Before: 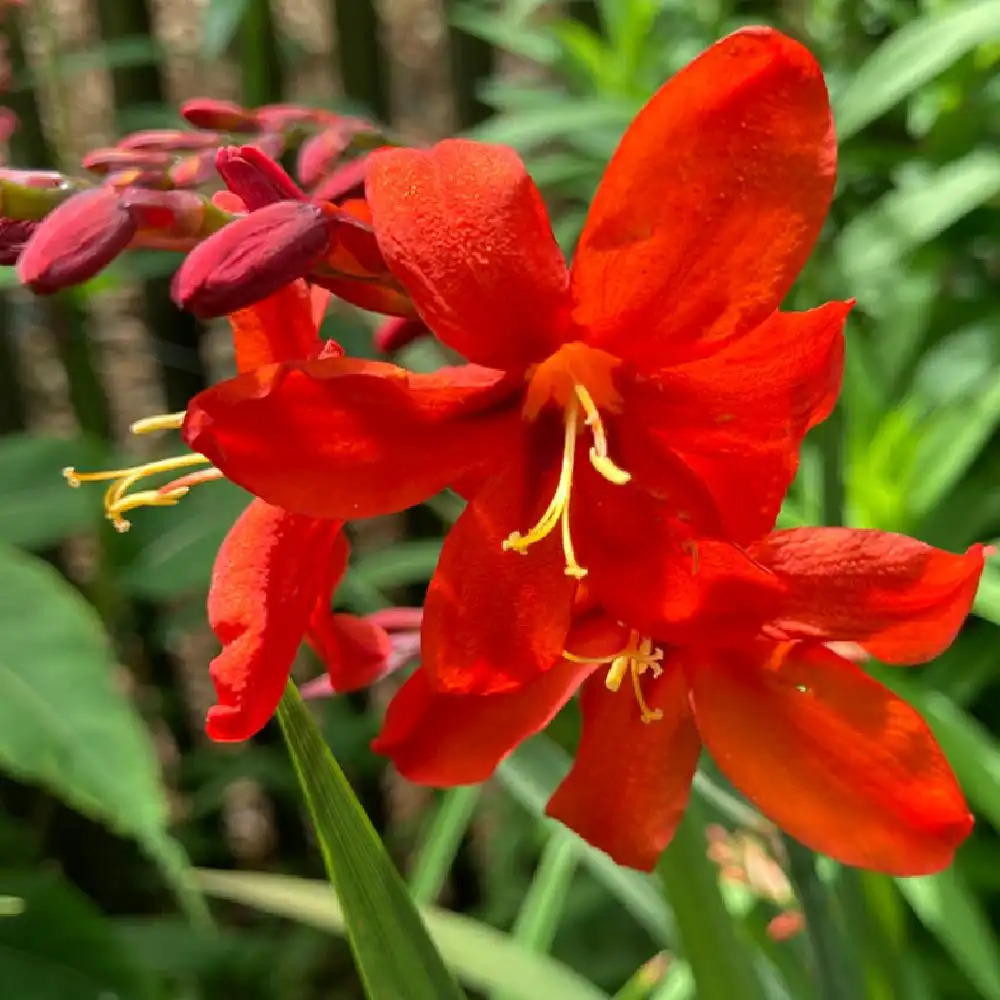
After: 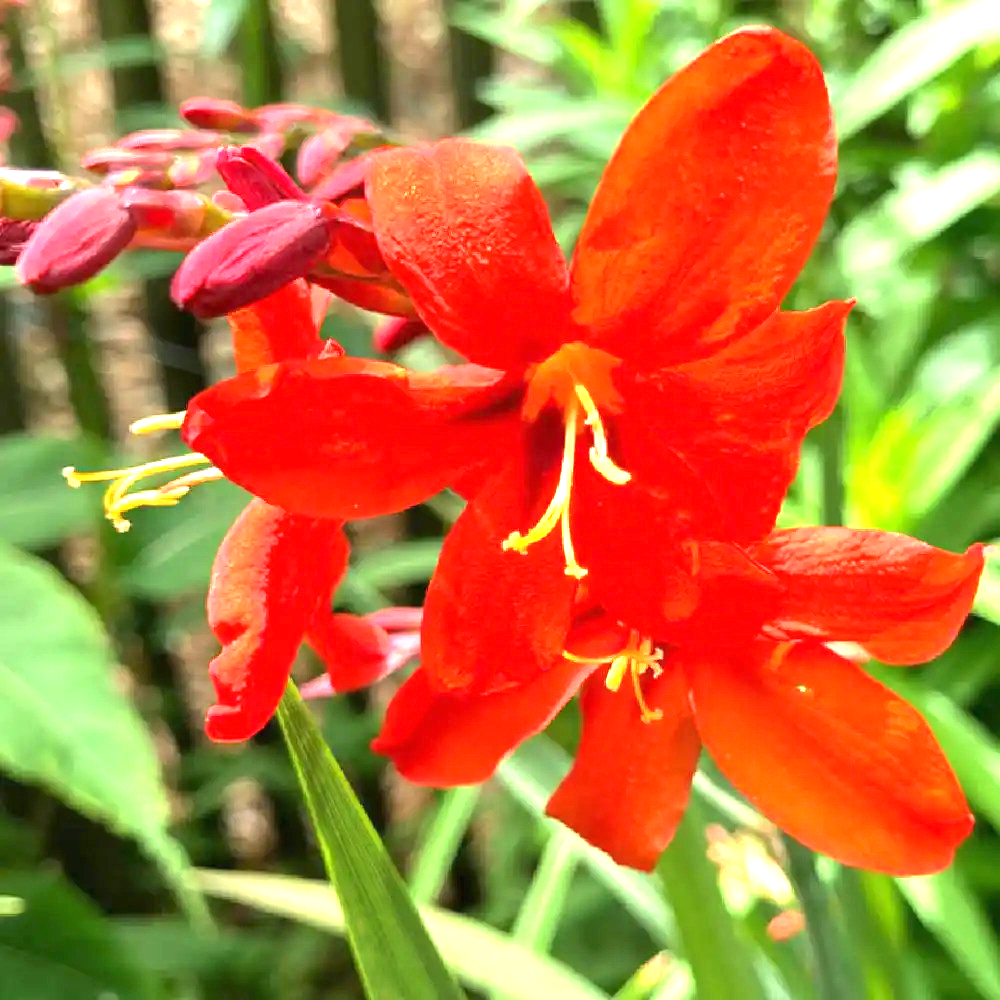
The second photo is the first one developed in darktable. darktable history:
exposure: black level correction 0, exposure 1.576 EV, compensate highlight preservation false
